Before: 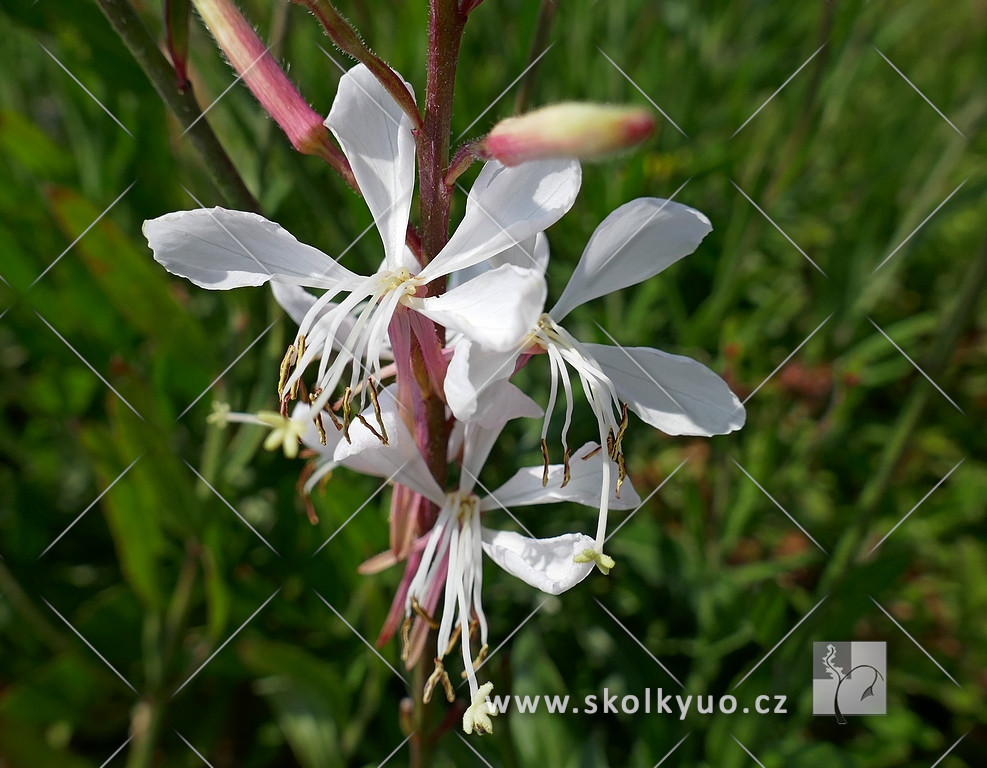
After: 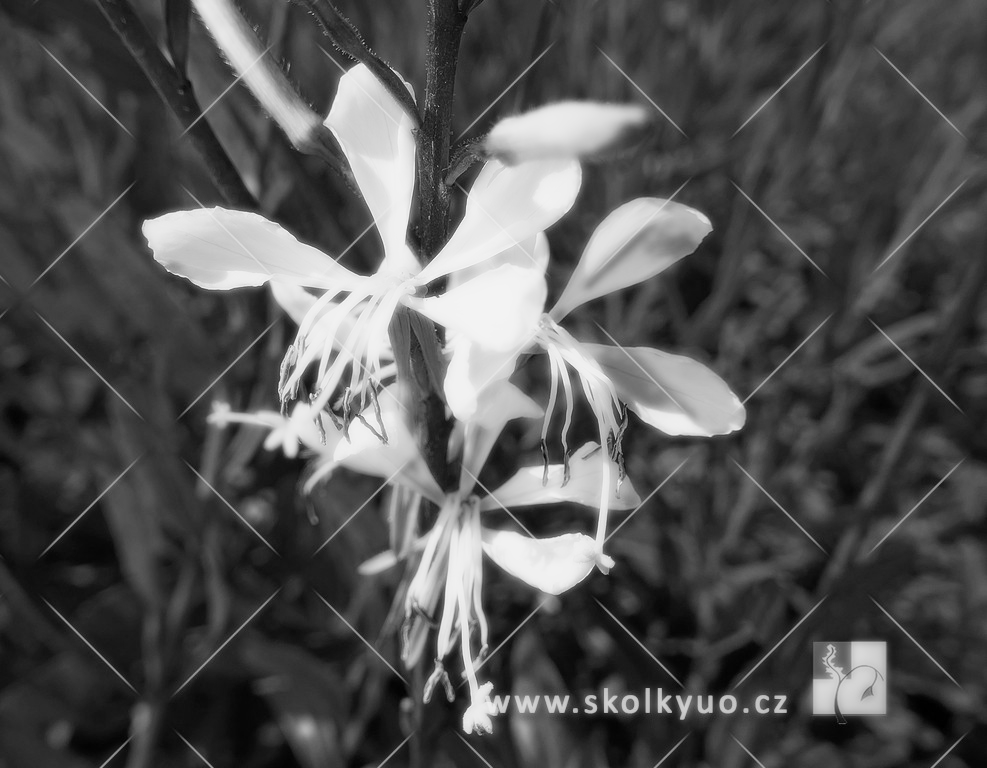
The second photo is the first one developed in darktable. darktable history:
monochrome: a 14.95, b -89.96
bloom: size 0%, threshold 54.82%, strength 8.31%
